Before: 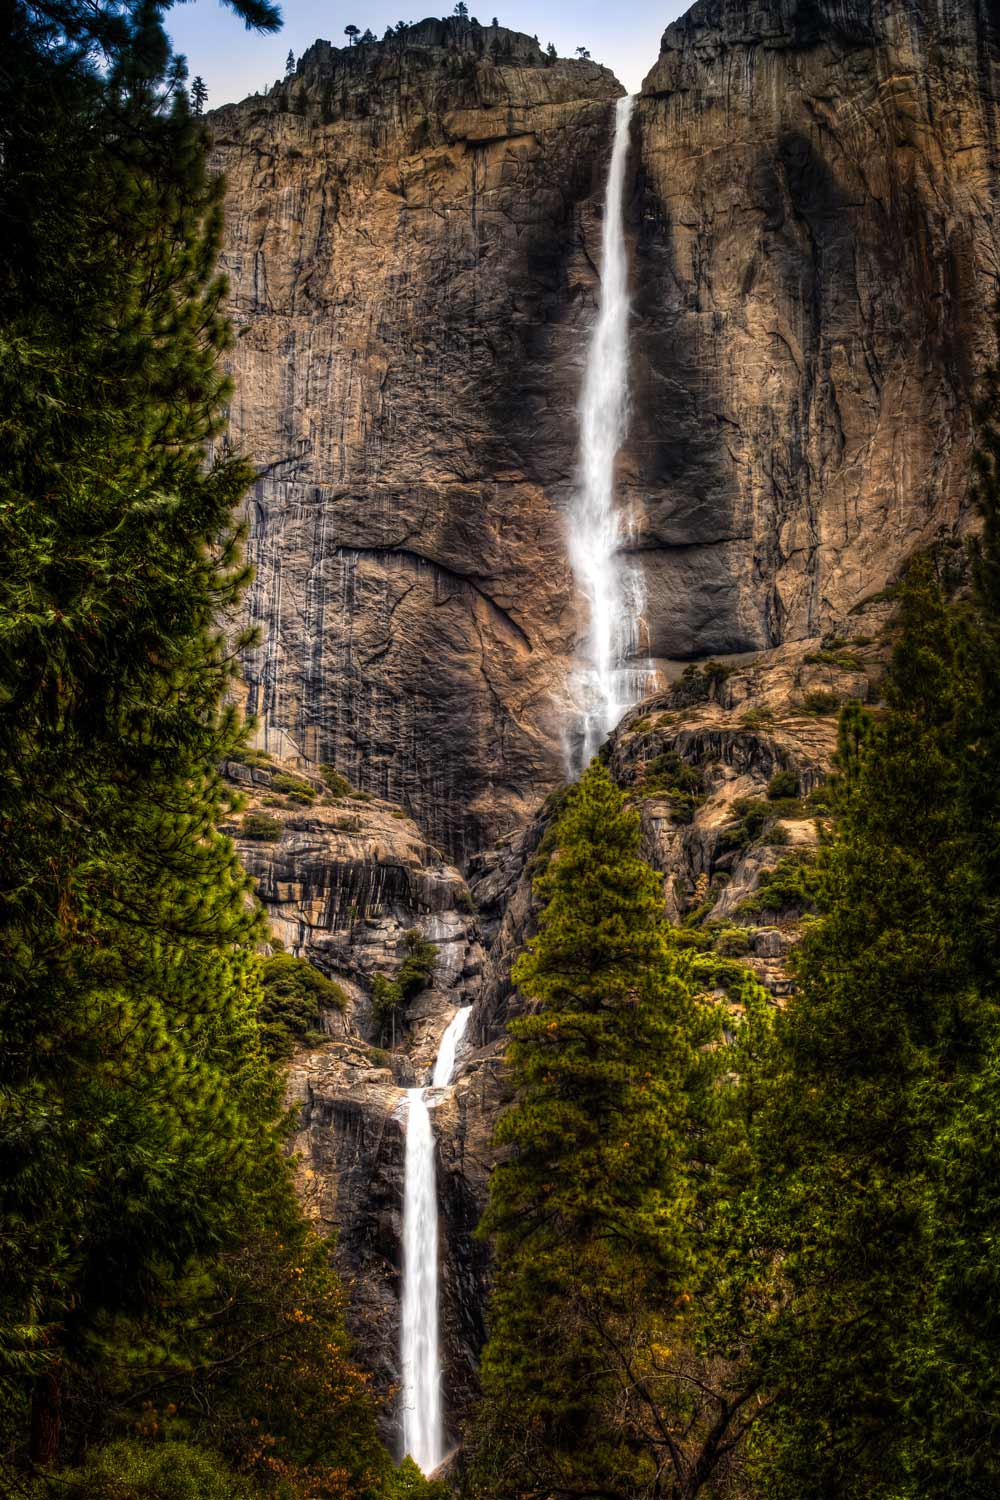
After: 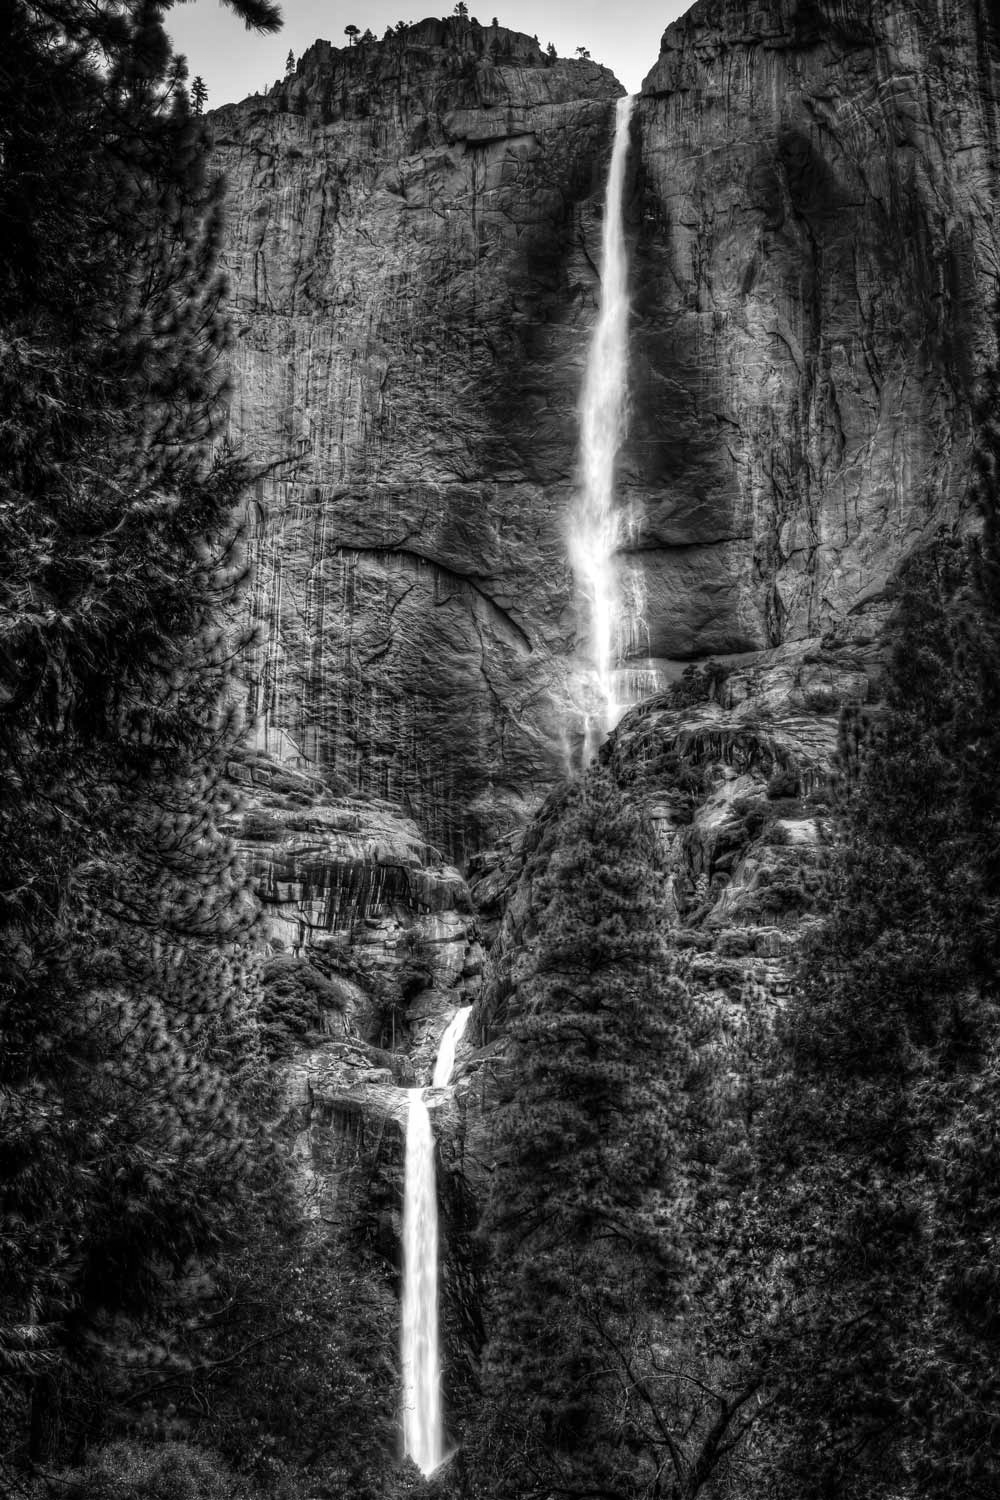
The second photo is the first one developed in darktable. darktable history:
shadows and highlights: shadows 20.91, highlights -82.73, soften with gaussian
monochrome: on, module defaults
